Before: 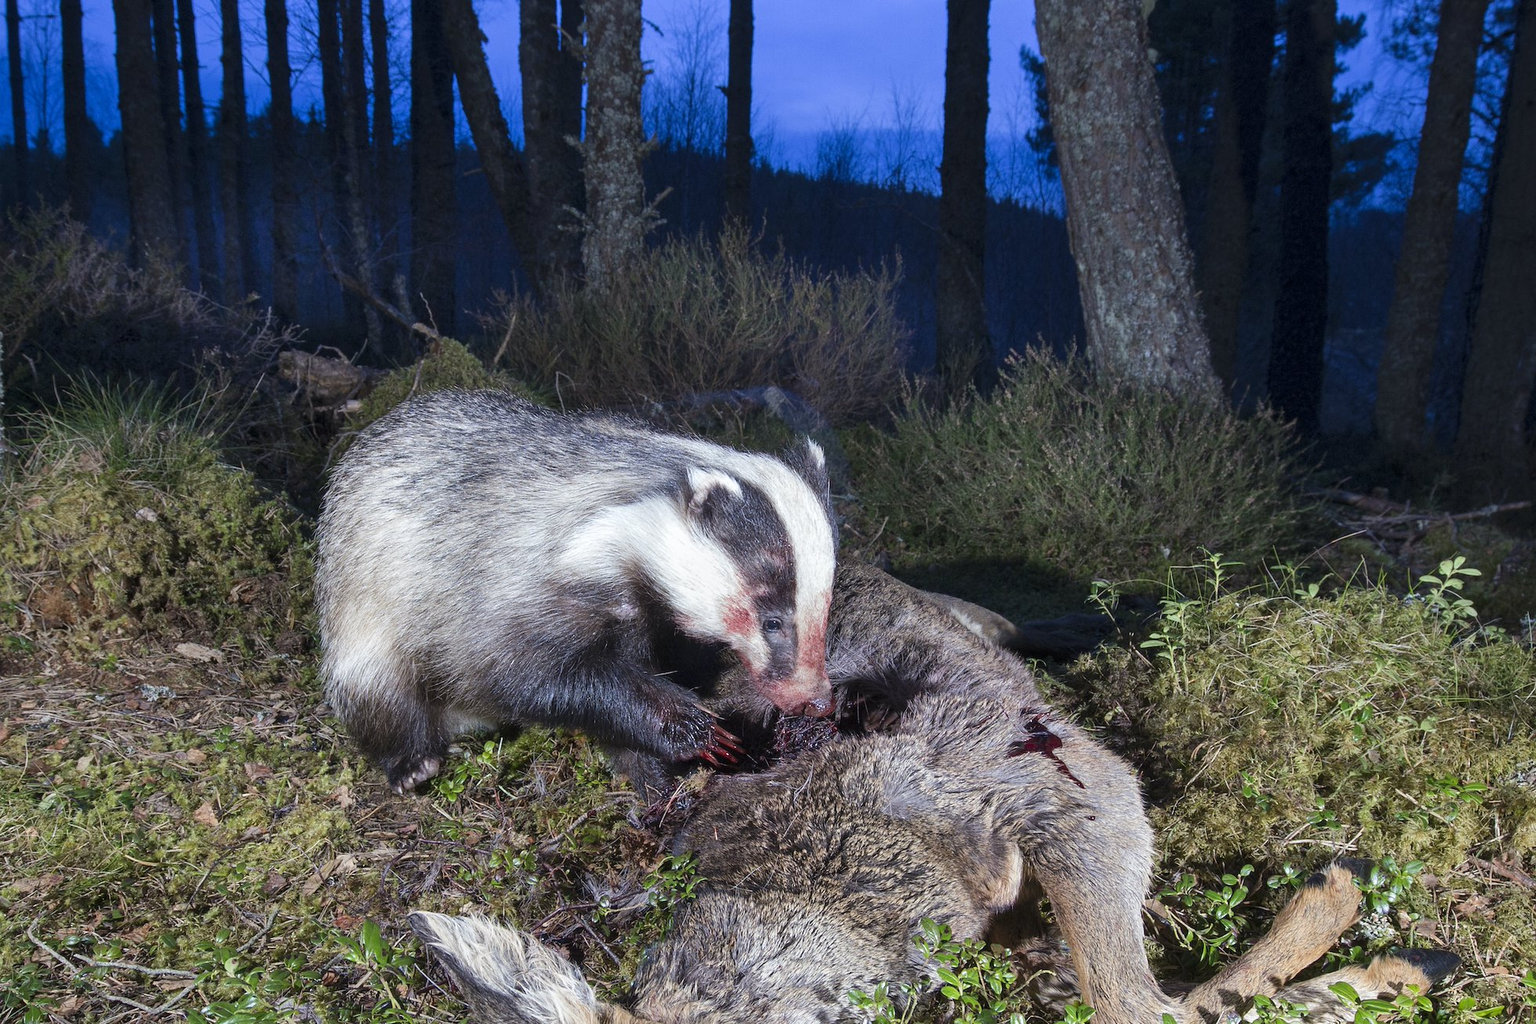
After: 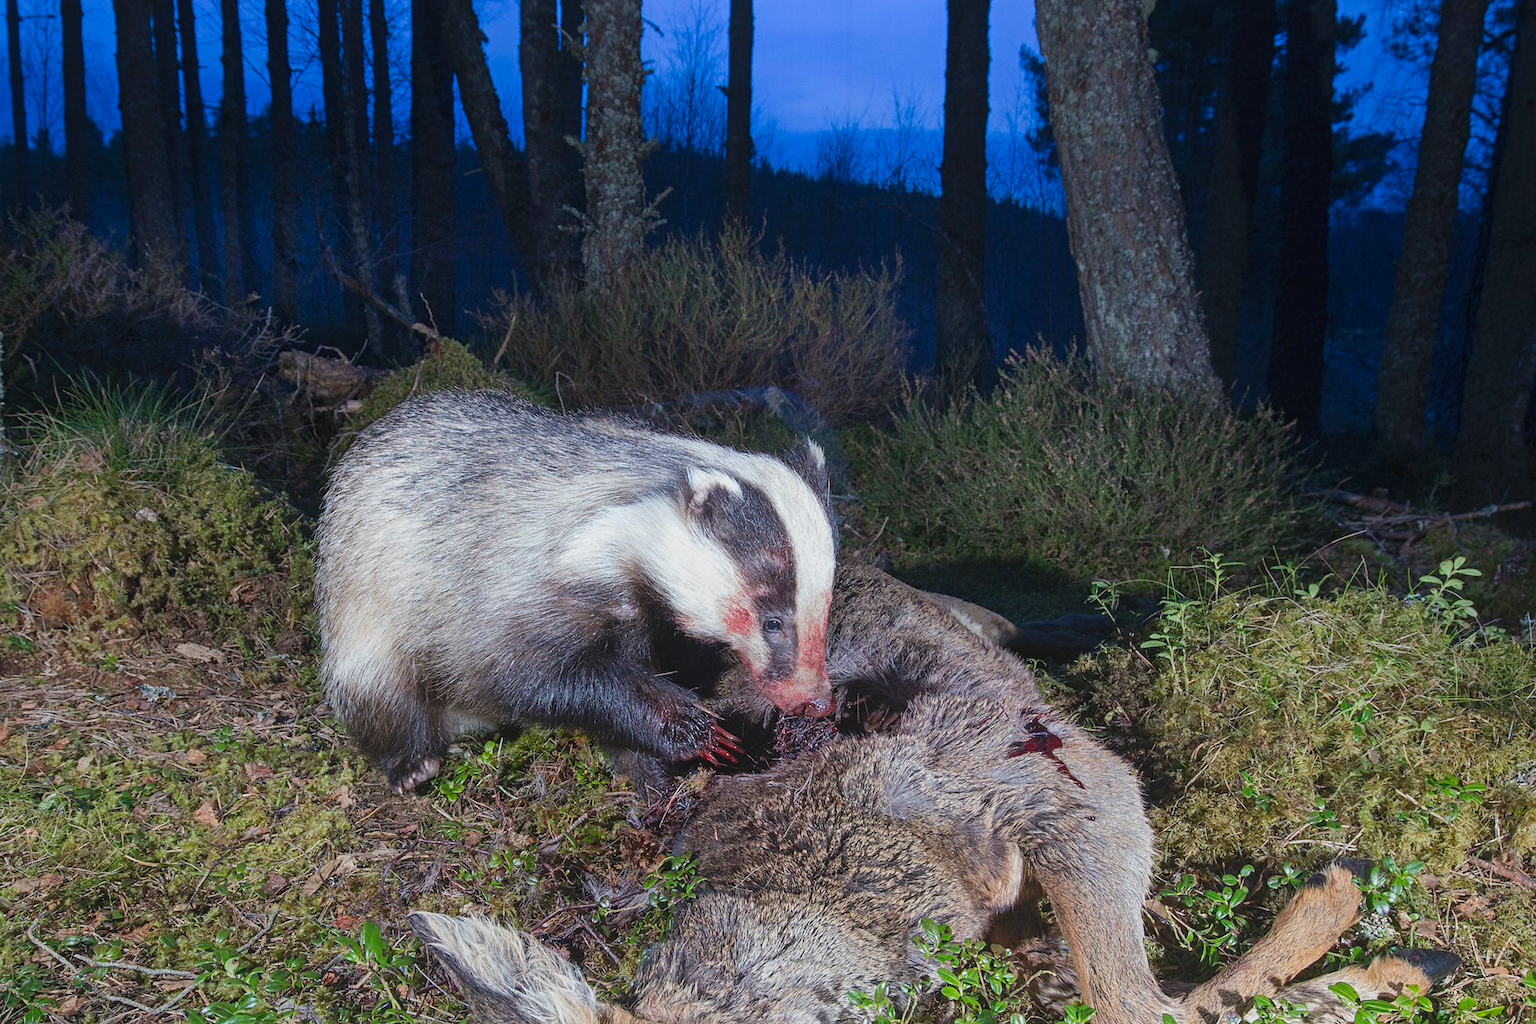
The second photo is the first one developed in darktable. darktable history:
contrast equalizer: y [[0.439, 0.44, 0.442, 0.457, 0.493, 0.498], [0.5 ×6], [0.5 ×6], [0 ×6], [0 ×6]]
